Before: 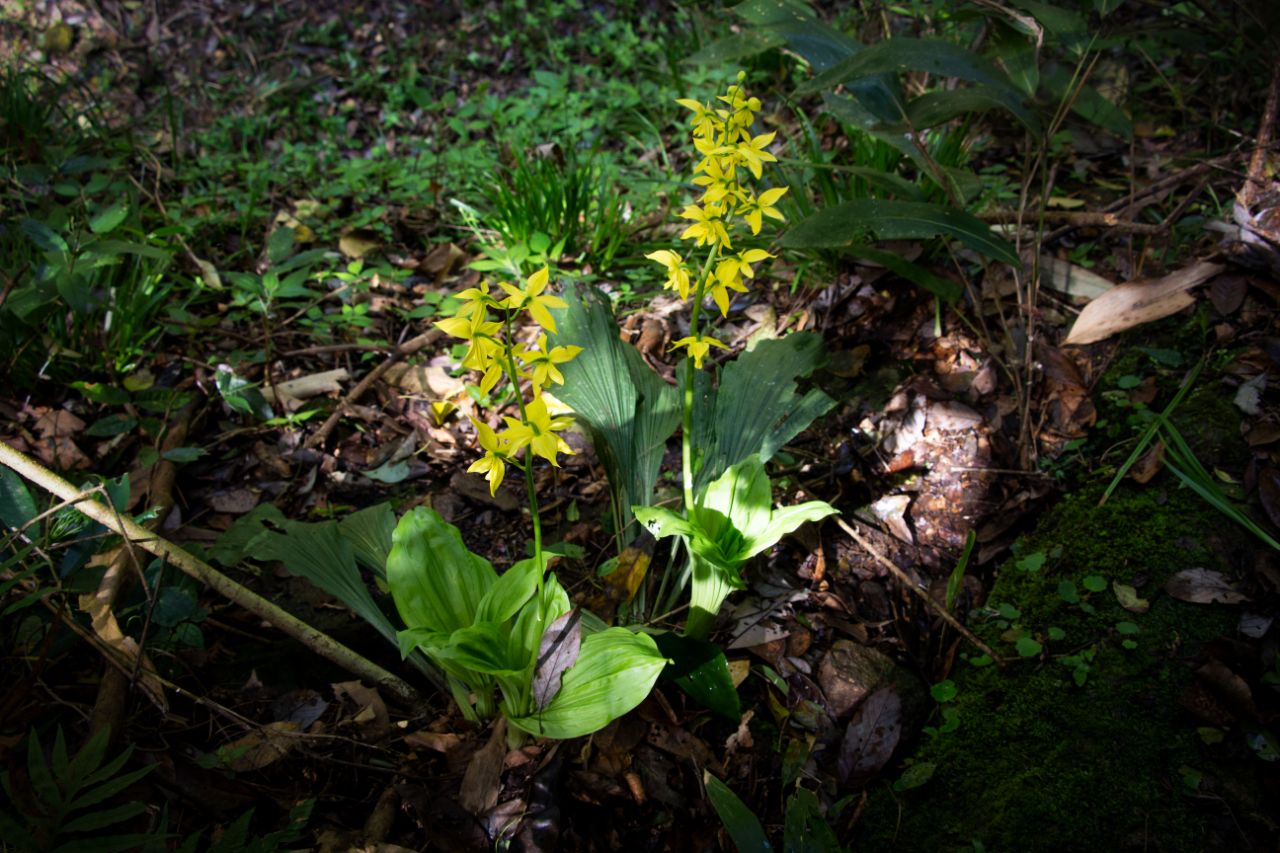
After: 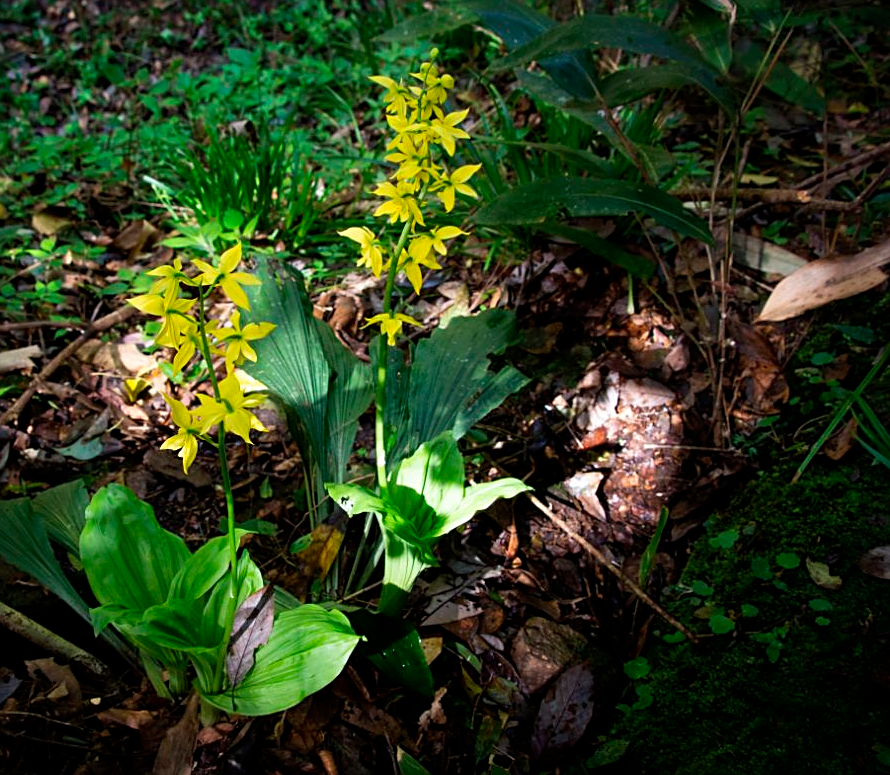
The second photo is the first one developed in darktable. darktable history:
crop and rotate: left 24.034%, top 2.838%, right 6.406%, bottom 6.299%
sharpen: on, module defaults
